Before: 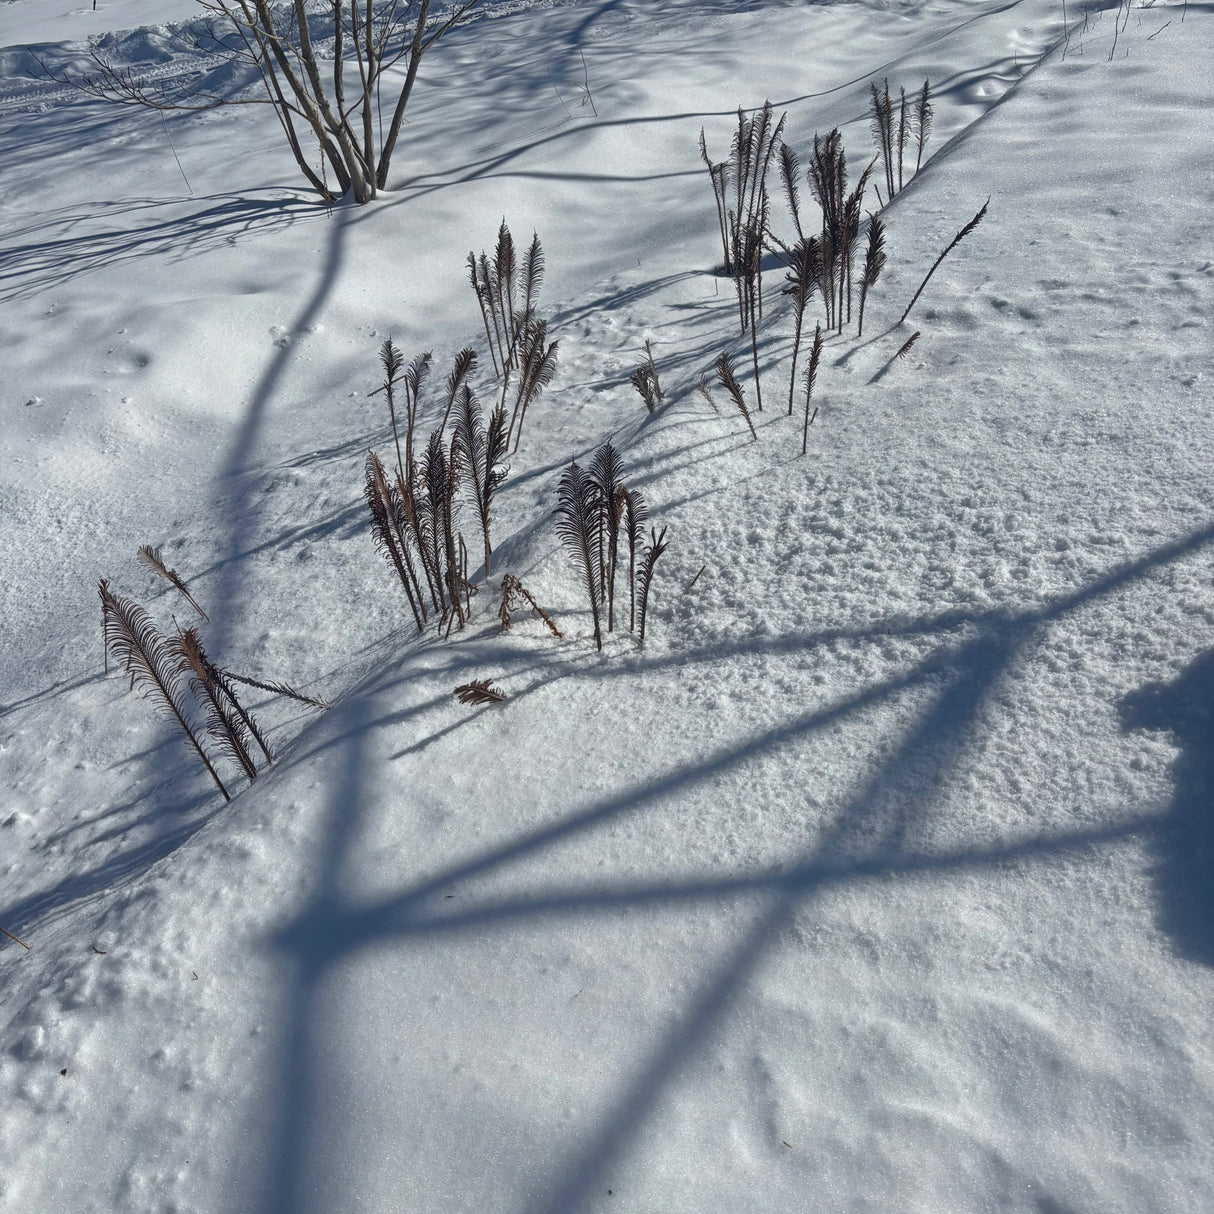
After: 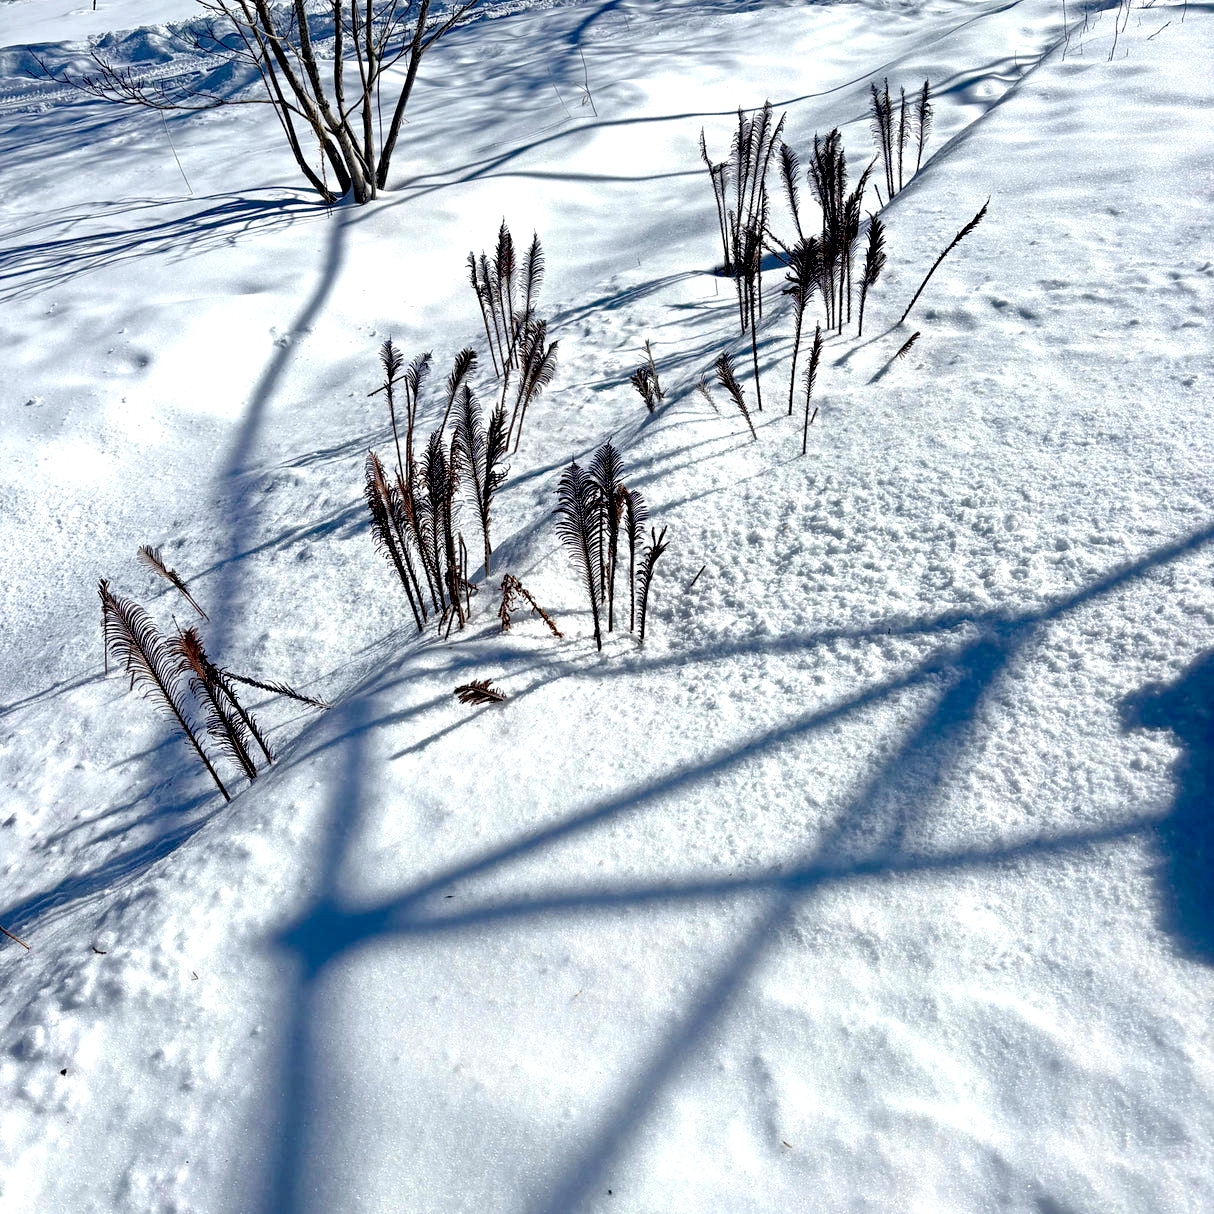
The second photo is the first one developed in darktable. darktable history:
exposure: black level correction 0.035, exposure 0.902 EV, compensate highlight preservation false
